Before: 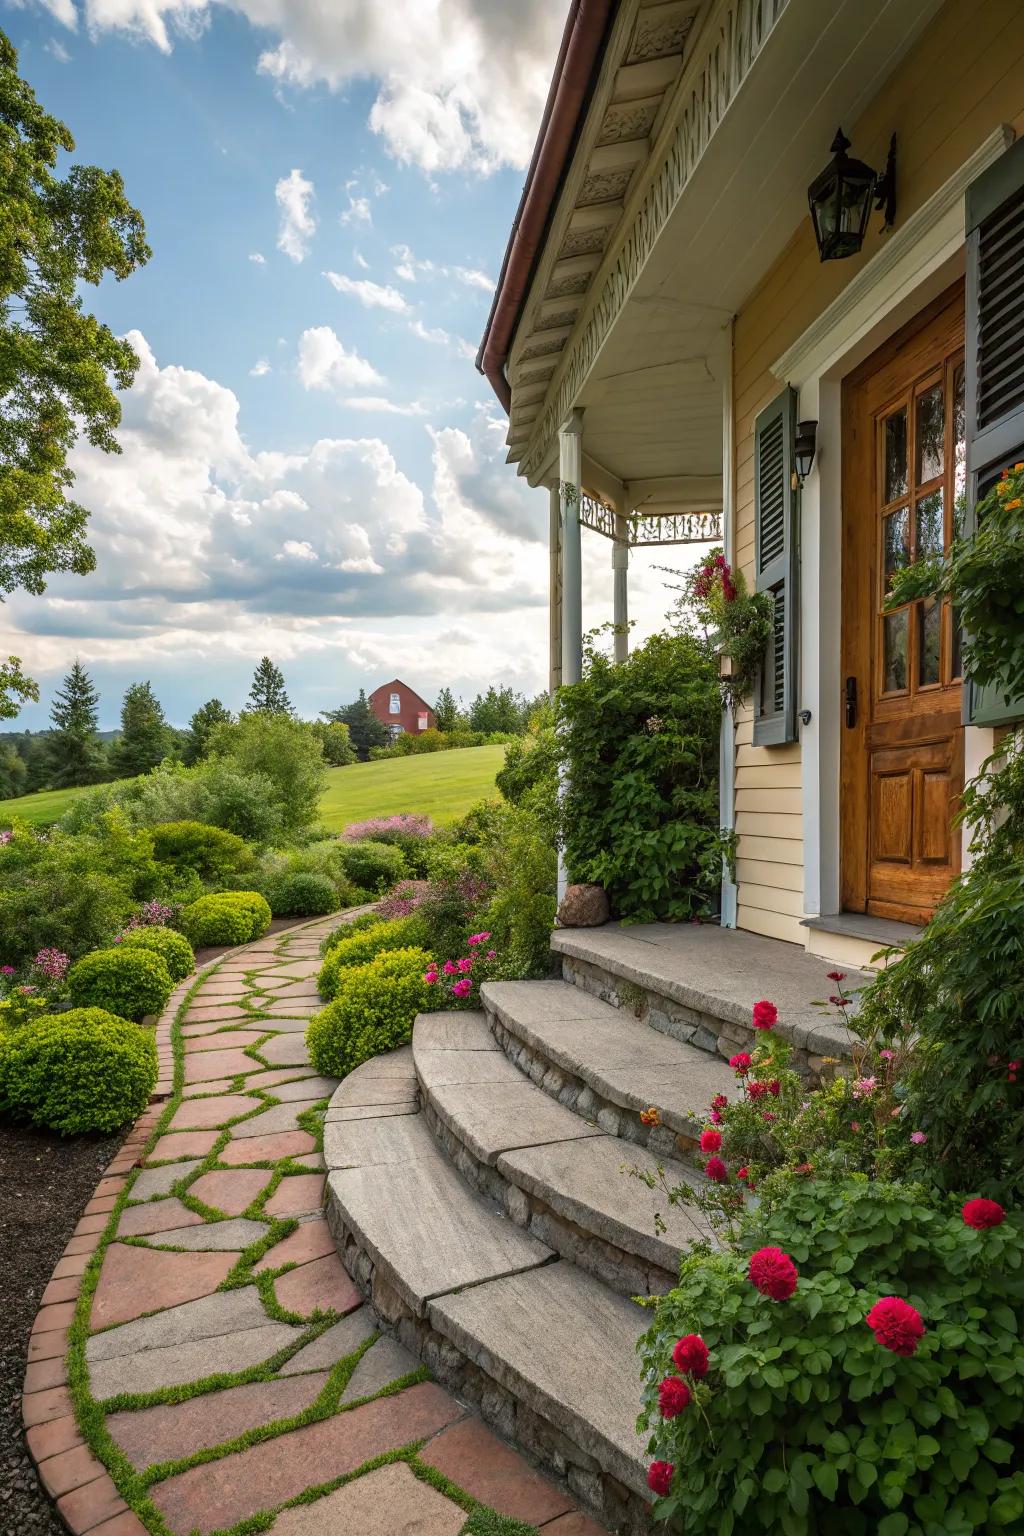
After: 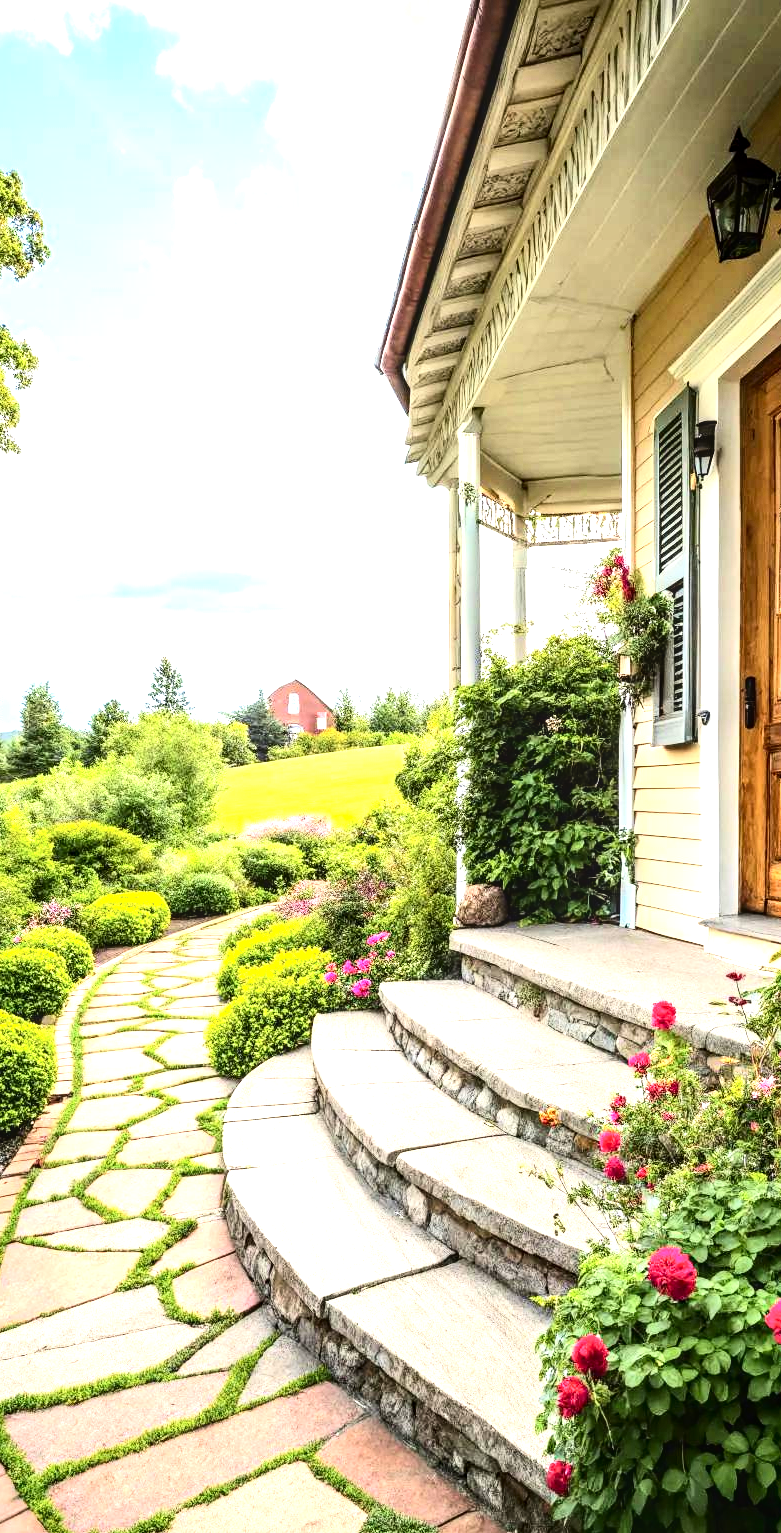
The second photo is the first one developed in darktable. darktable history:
tone equalizer: -8 EV -1.1 EV, -7 EV -0.974 EV, -6 EV -0.827 EV, -5 EV -0.584 EV, -3 EV 0.599 EV, -2 EV 0.879 EV, -1 EV 1 EV, +0 EV 1.08 EV
local contrast: on, module defaults
crop: left 9.875%, right 12.781%
exposure: black level correction 0, exposure 0.893 EV, compensate highlight preservation false
contrast brightness saturation: contrast 0.285
